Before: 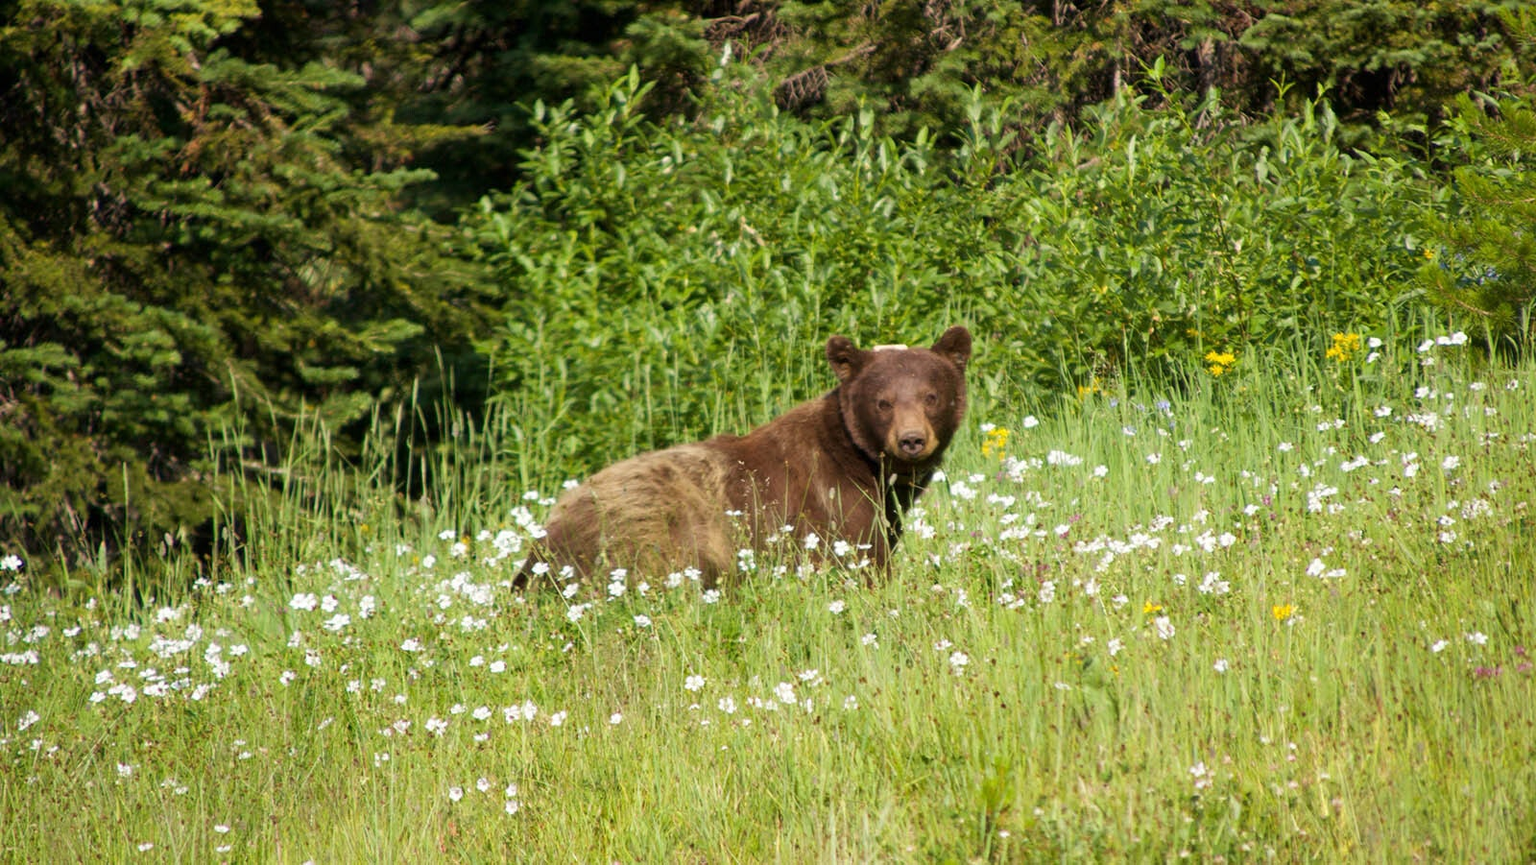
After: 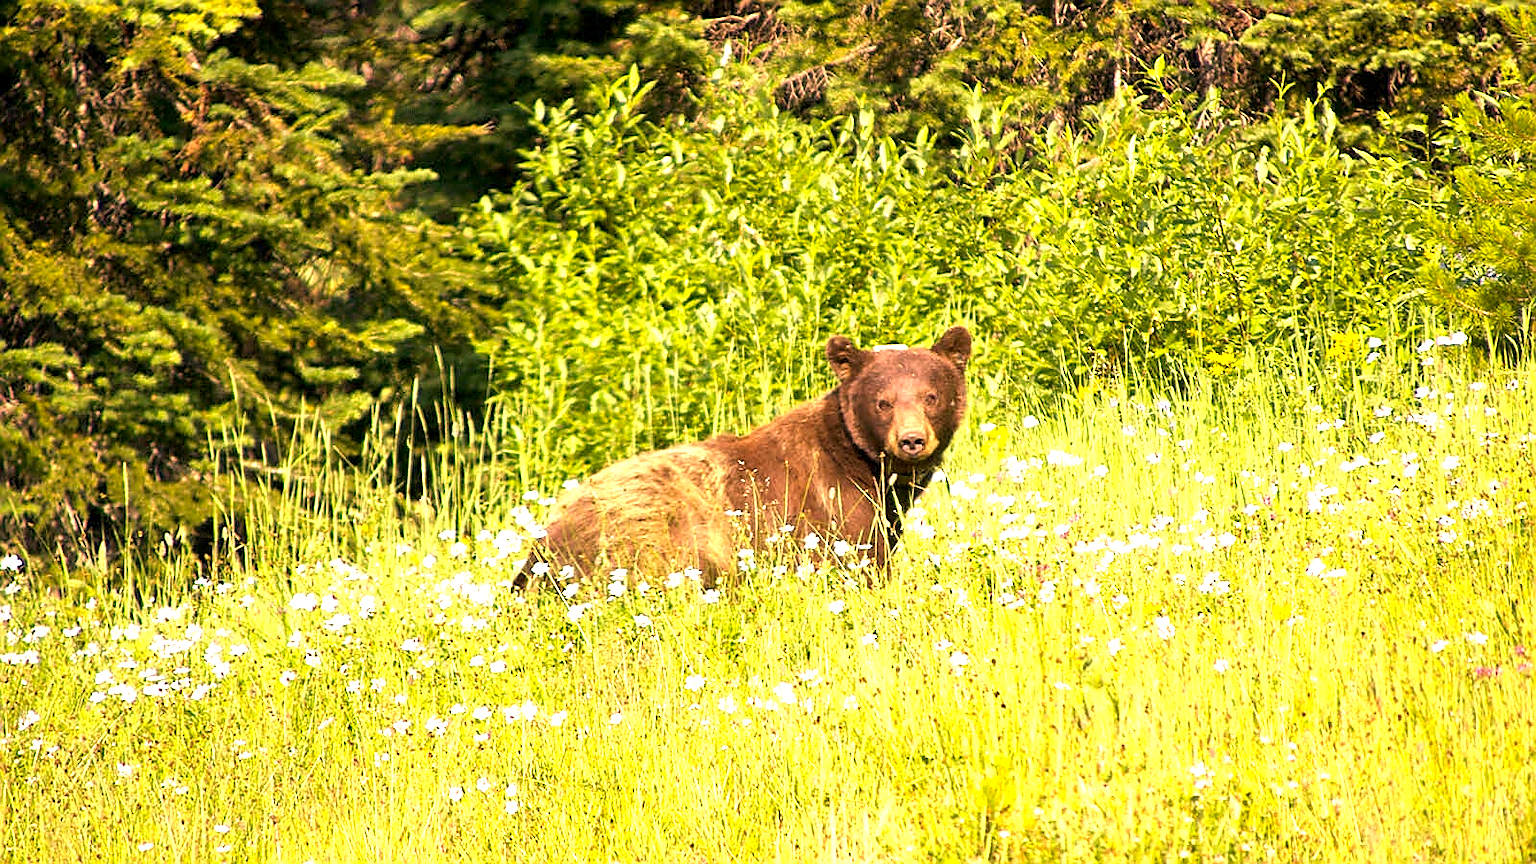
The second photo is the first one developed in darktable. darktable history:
color correction: highlights a* 17.57, highlights b* 18.9
sharpen: radius 1.404, amount 1.256, threshold 0.709
exposure: black level correction 0.001, exposure 1.399 EV, compensate highlight preservation false
